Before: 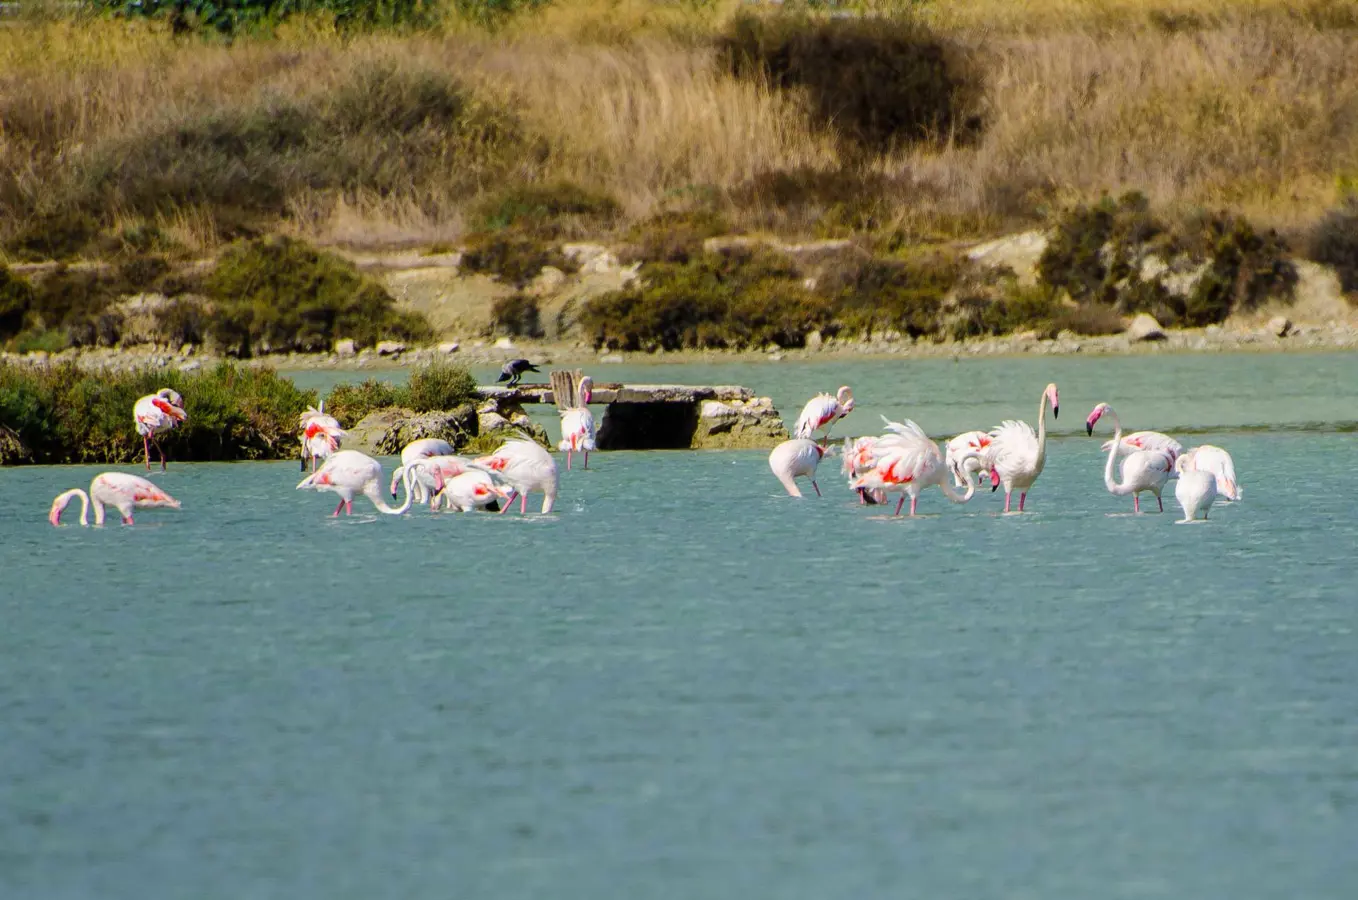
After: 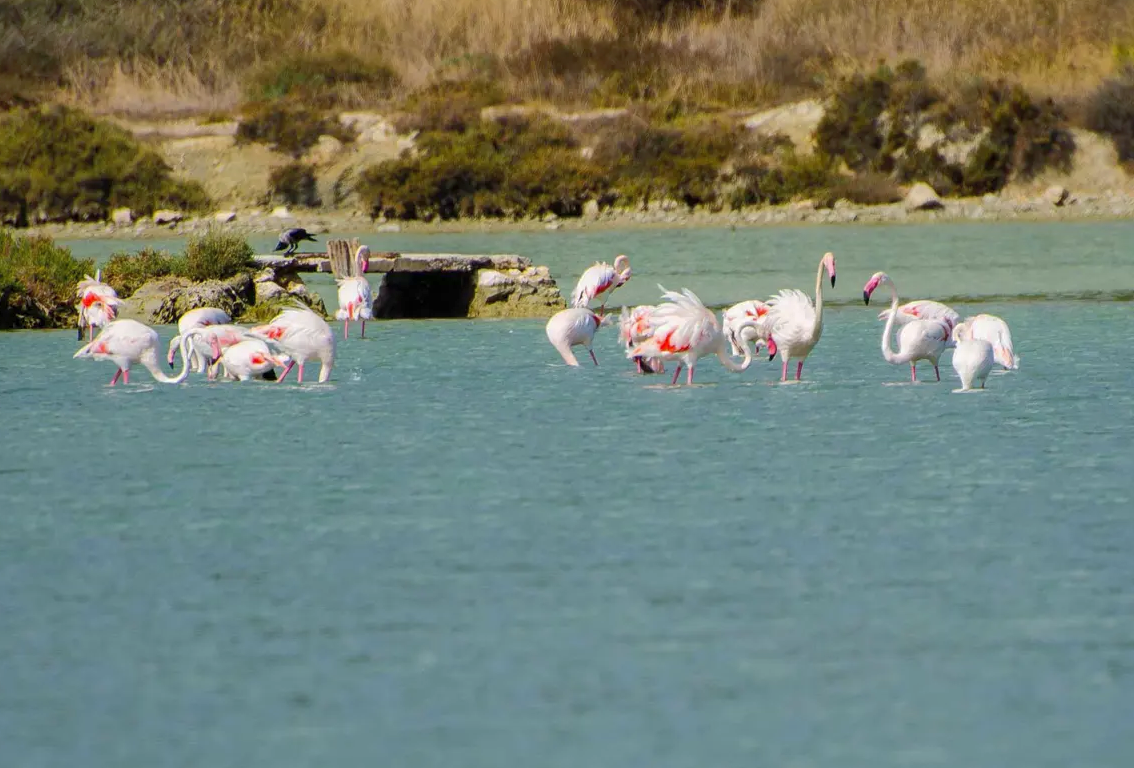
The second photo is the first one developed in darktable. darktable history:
shadows and highlights: on, module defaults
crop: left 16.466%, top 14.641%
